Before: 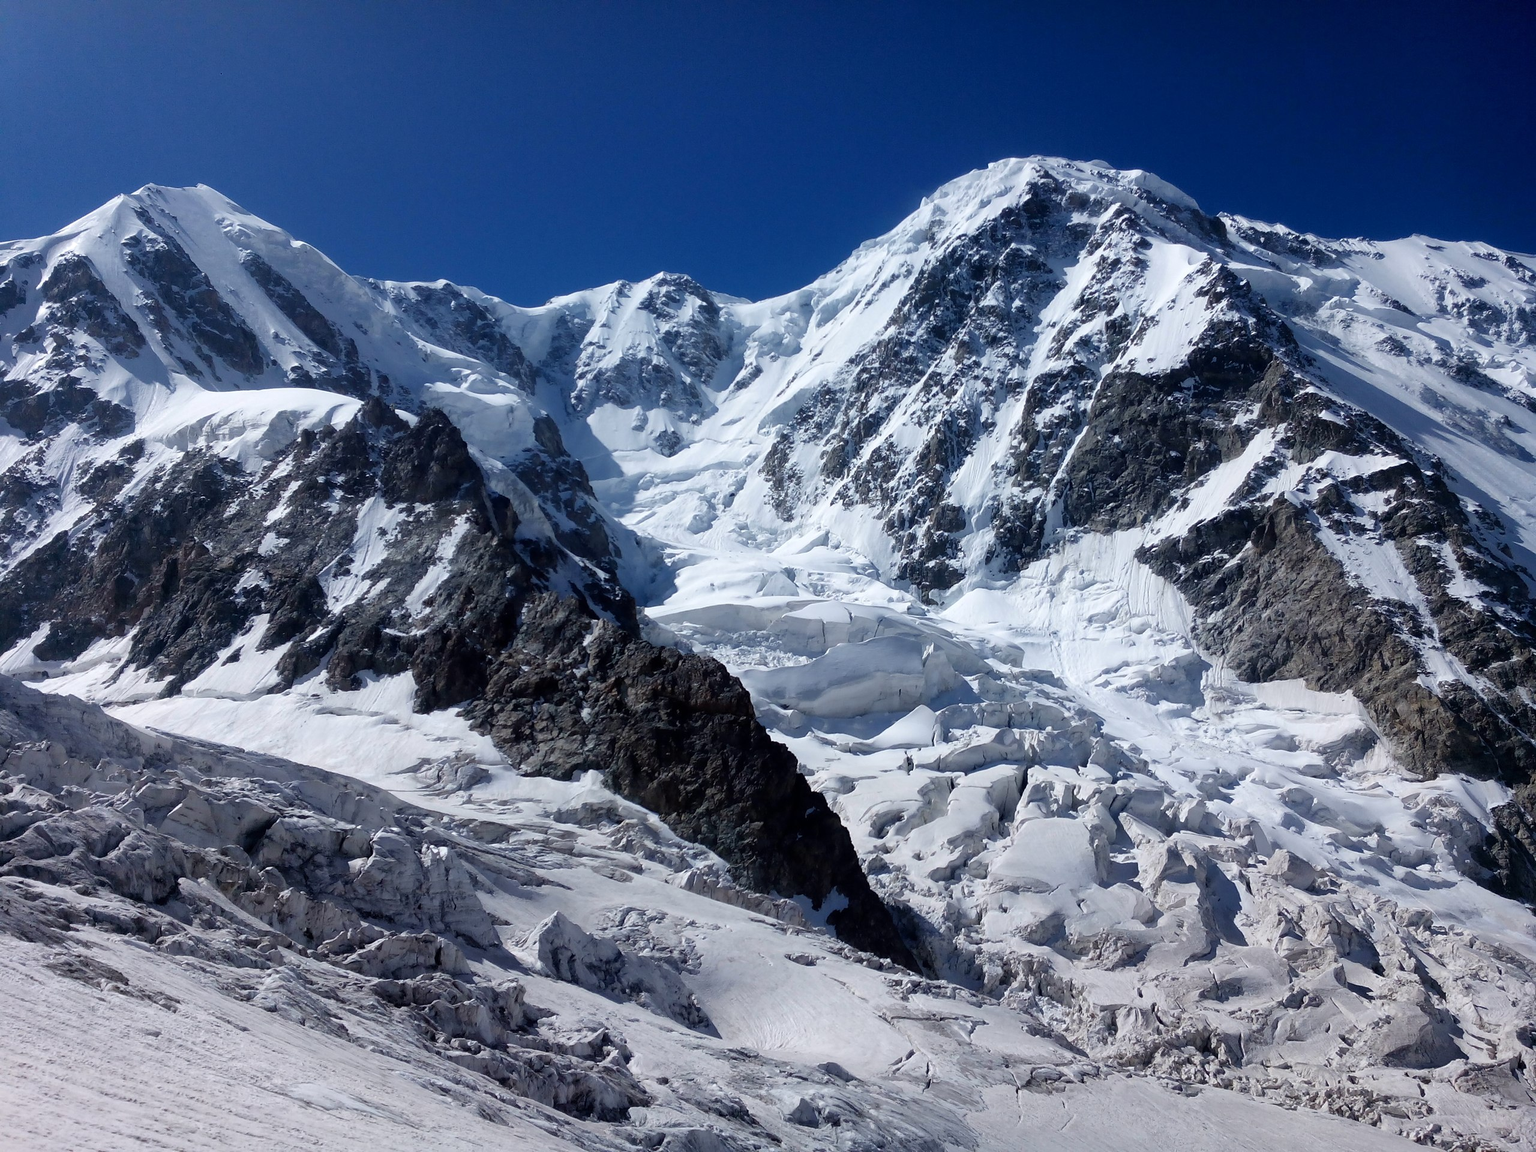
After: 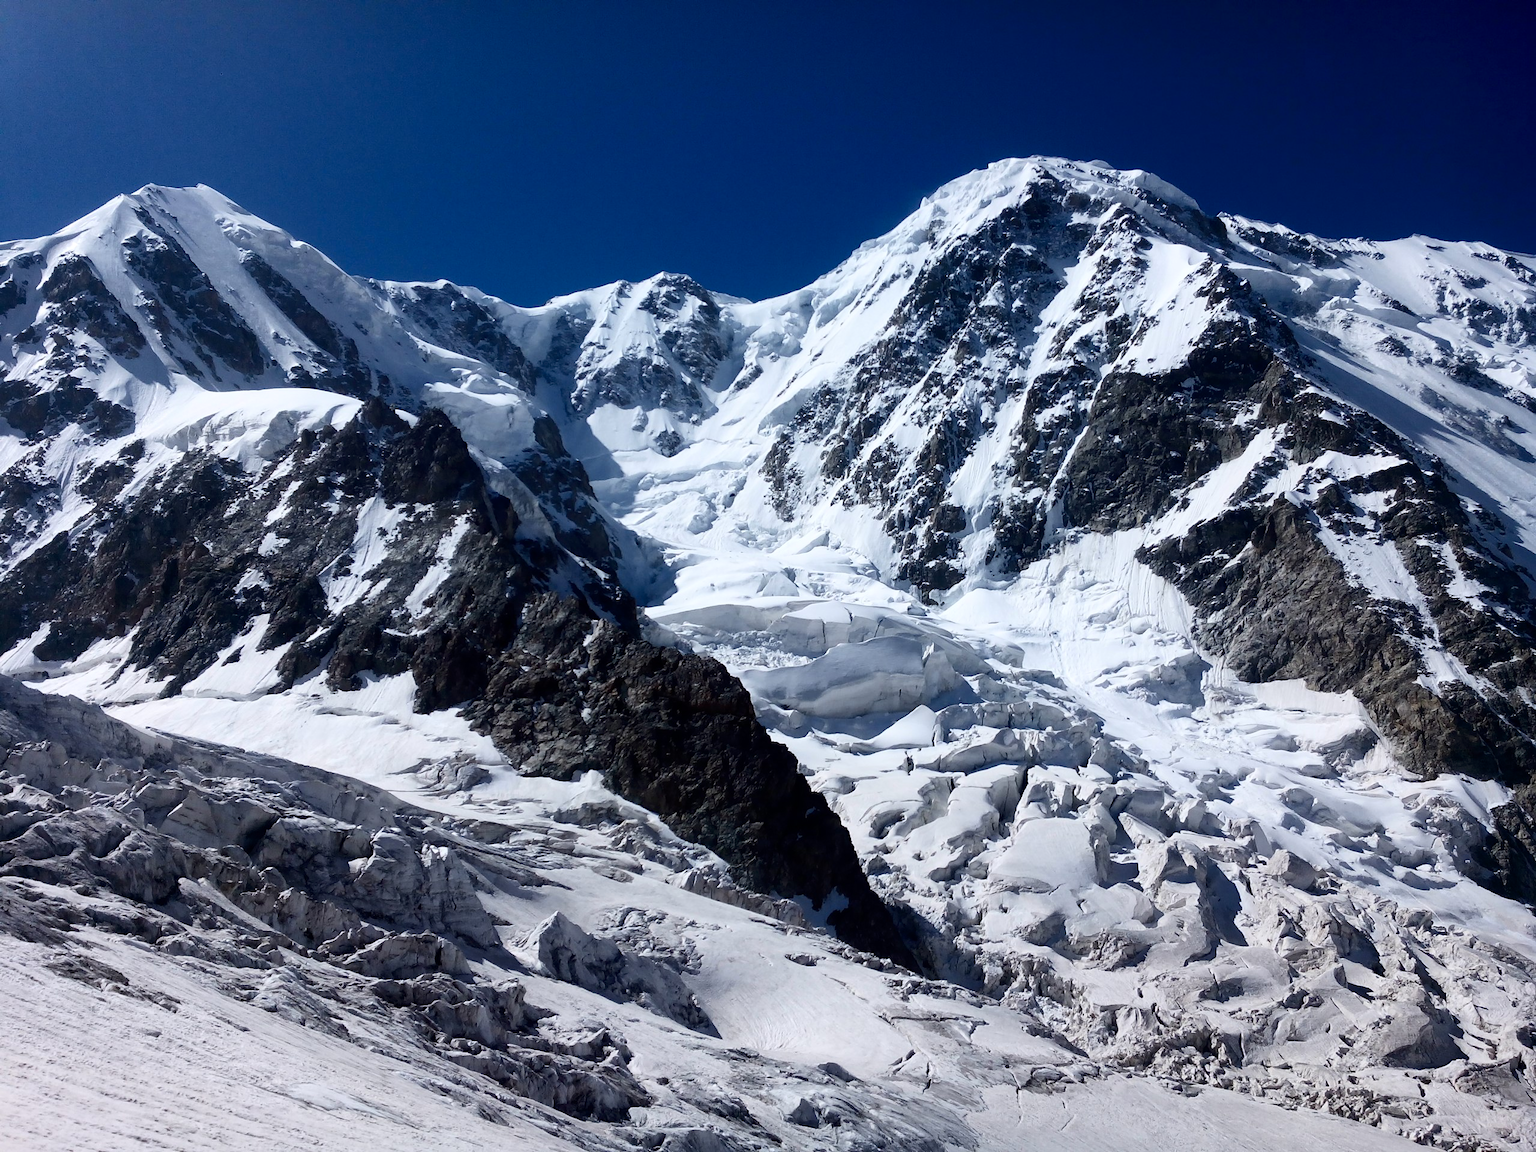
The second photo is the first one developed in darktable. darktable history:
contrast brightness saturation: contrast 0.223
